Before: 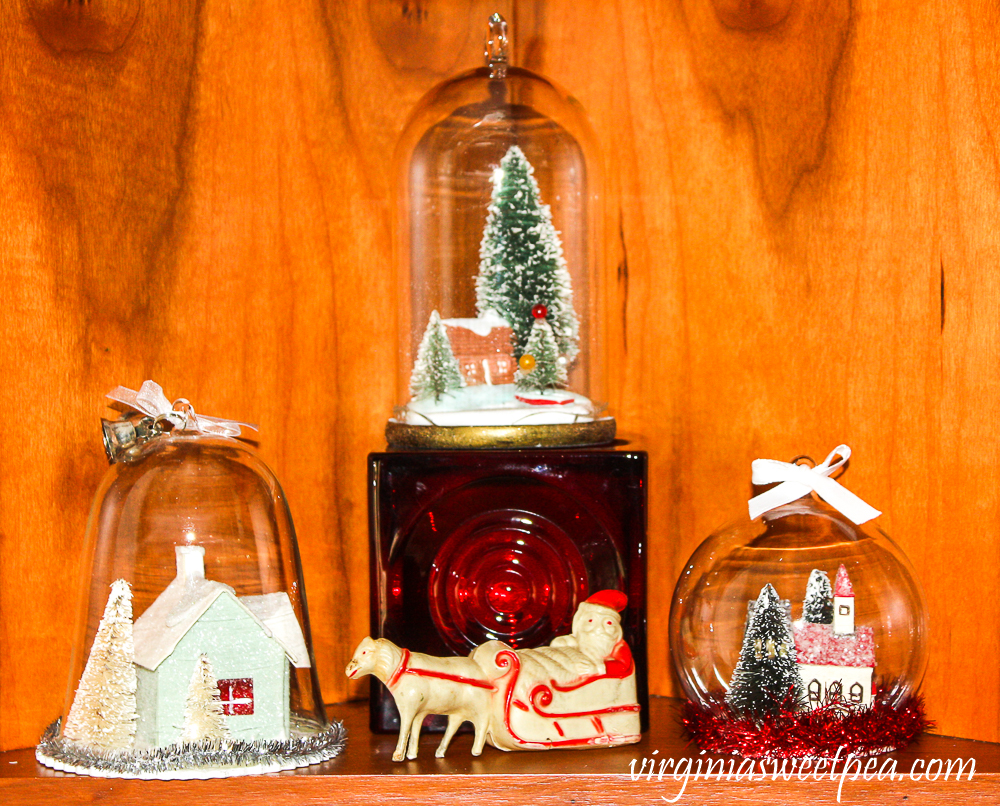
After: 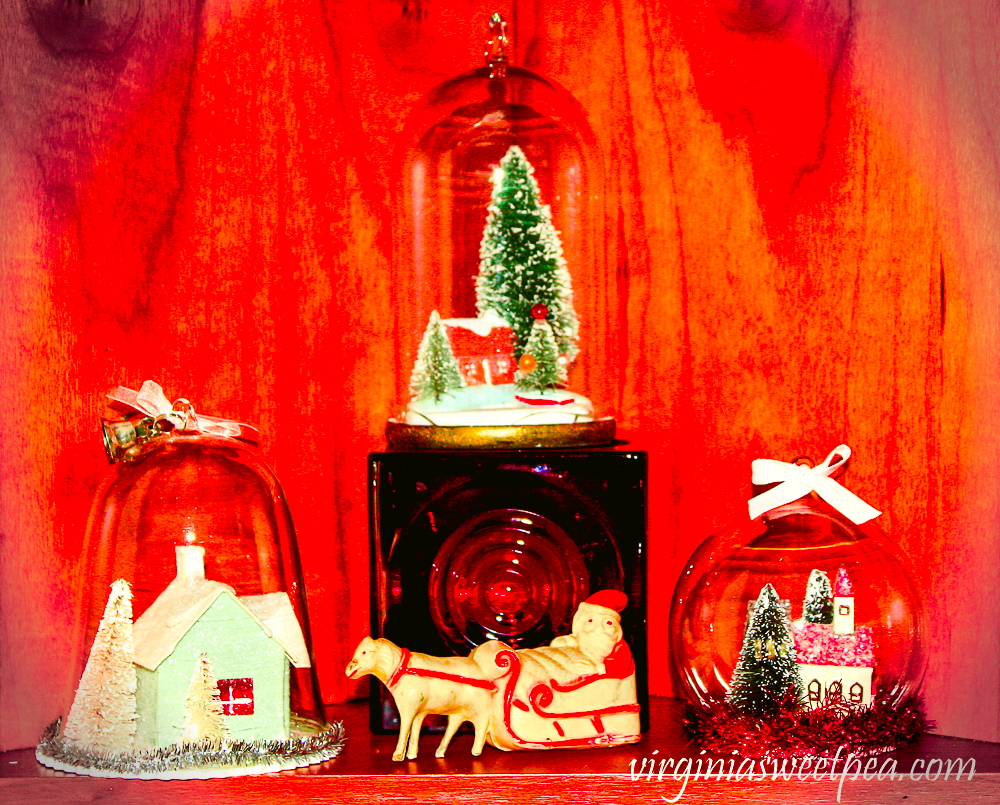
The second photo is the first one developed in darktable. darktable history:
tone curve: curves: ch0 [(0, 0.021) (0.059, 0.053) (0.212, 0.18) (0.337, 0.304) (0.495, 0.505) (0.725, 0.731) (0.89, 0.919) (1, 1)]; ch1 [(0, 0) (0.094, 0.081) (0.285, 0.299) (0.403, 0.436) (0.479, 0.475) (0.54, 0.55) (0.615, 0.637) (0.683, 0.688) (1, 1)]; ch2 [(0, 0) (0.257, 0.217) (0.434, 0.434) (0.498, 0.507) (0.527, 0.542) (0.597, 0.587) (0.658, 0.595) (1, 1)], color space Lab, independent channels, preserve colors none
color correction: highlights b* 0.061, saturation 1.76
vignetting: fall-off start 87.96%, fall-off radius 24.17%
crop: bottom 0.074%
color balance rgb: global offset › luminance -0.859%, linear chroma grading › shadows 9.666%, linear chroma grading › highlights 10.2%, linear chroma grading › global chroma 14.46%, linear chroma grading › mid-tones 14.873%, perceptual saturation grading › global saturation 27.517%, perceptual saturation grading › highlights -25.055%, perceptual saturation grading › shadows 25.967%
tone equalizer: mask exposure compensation -0.496 EV
